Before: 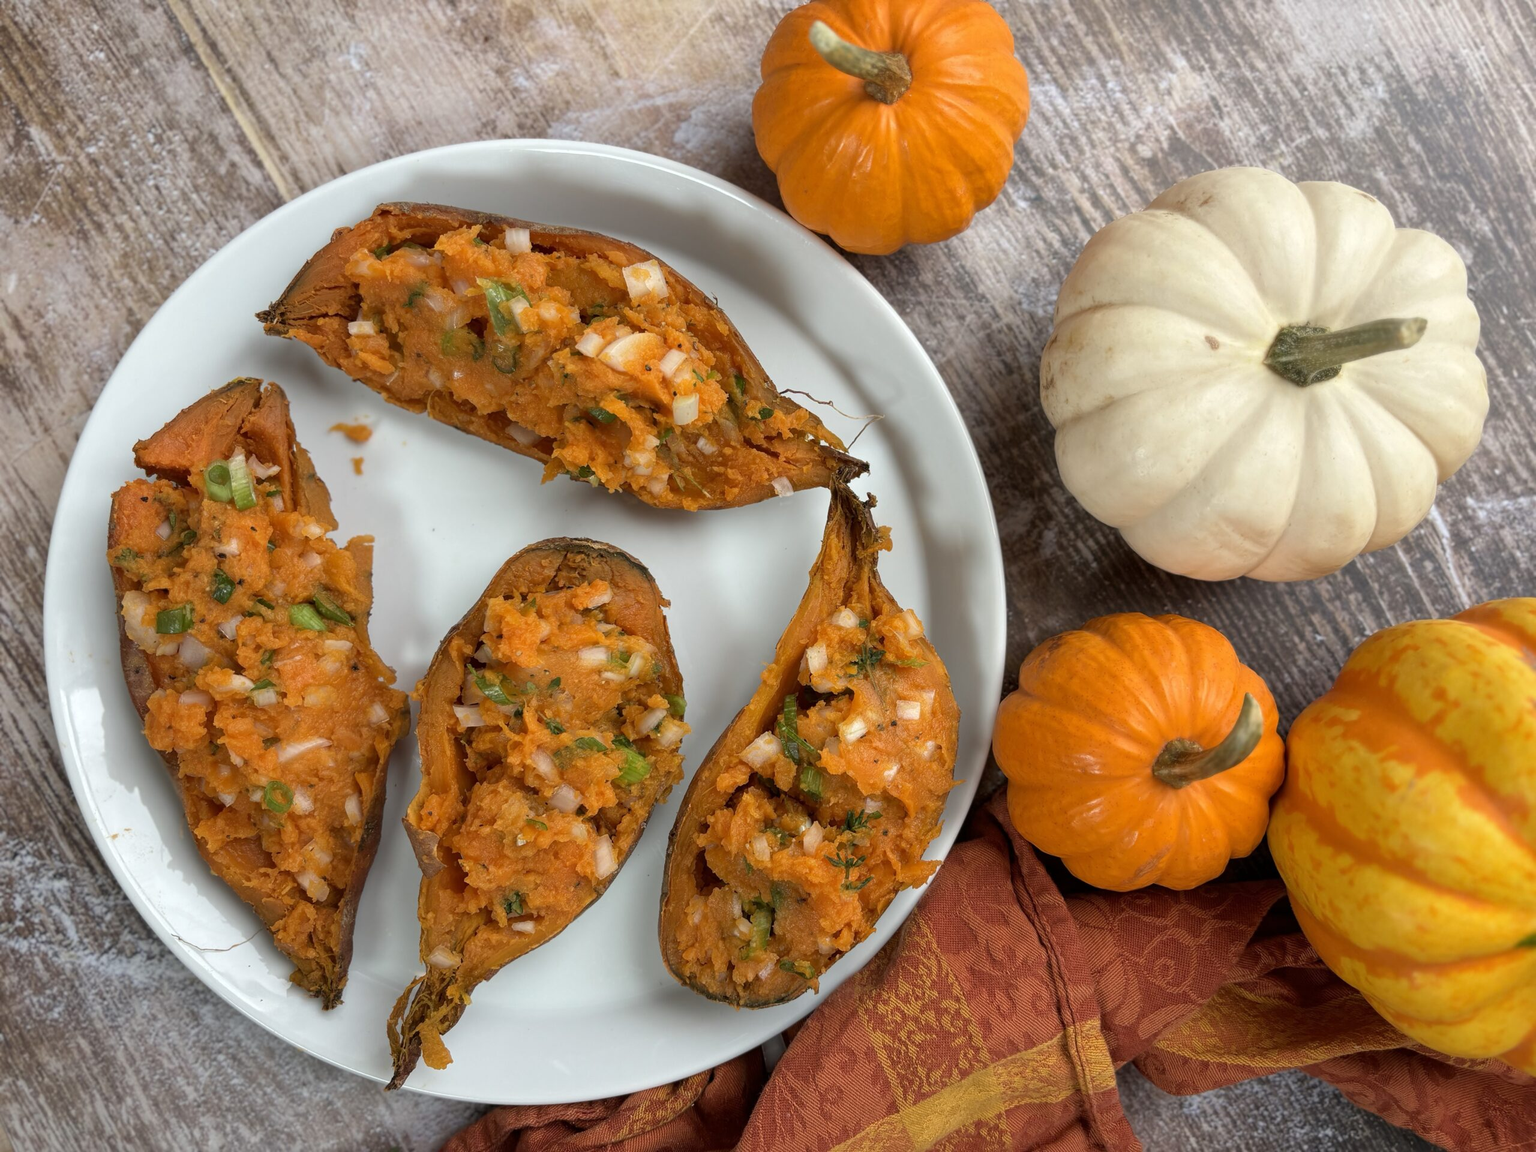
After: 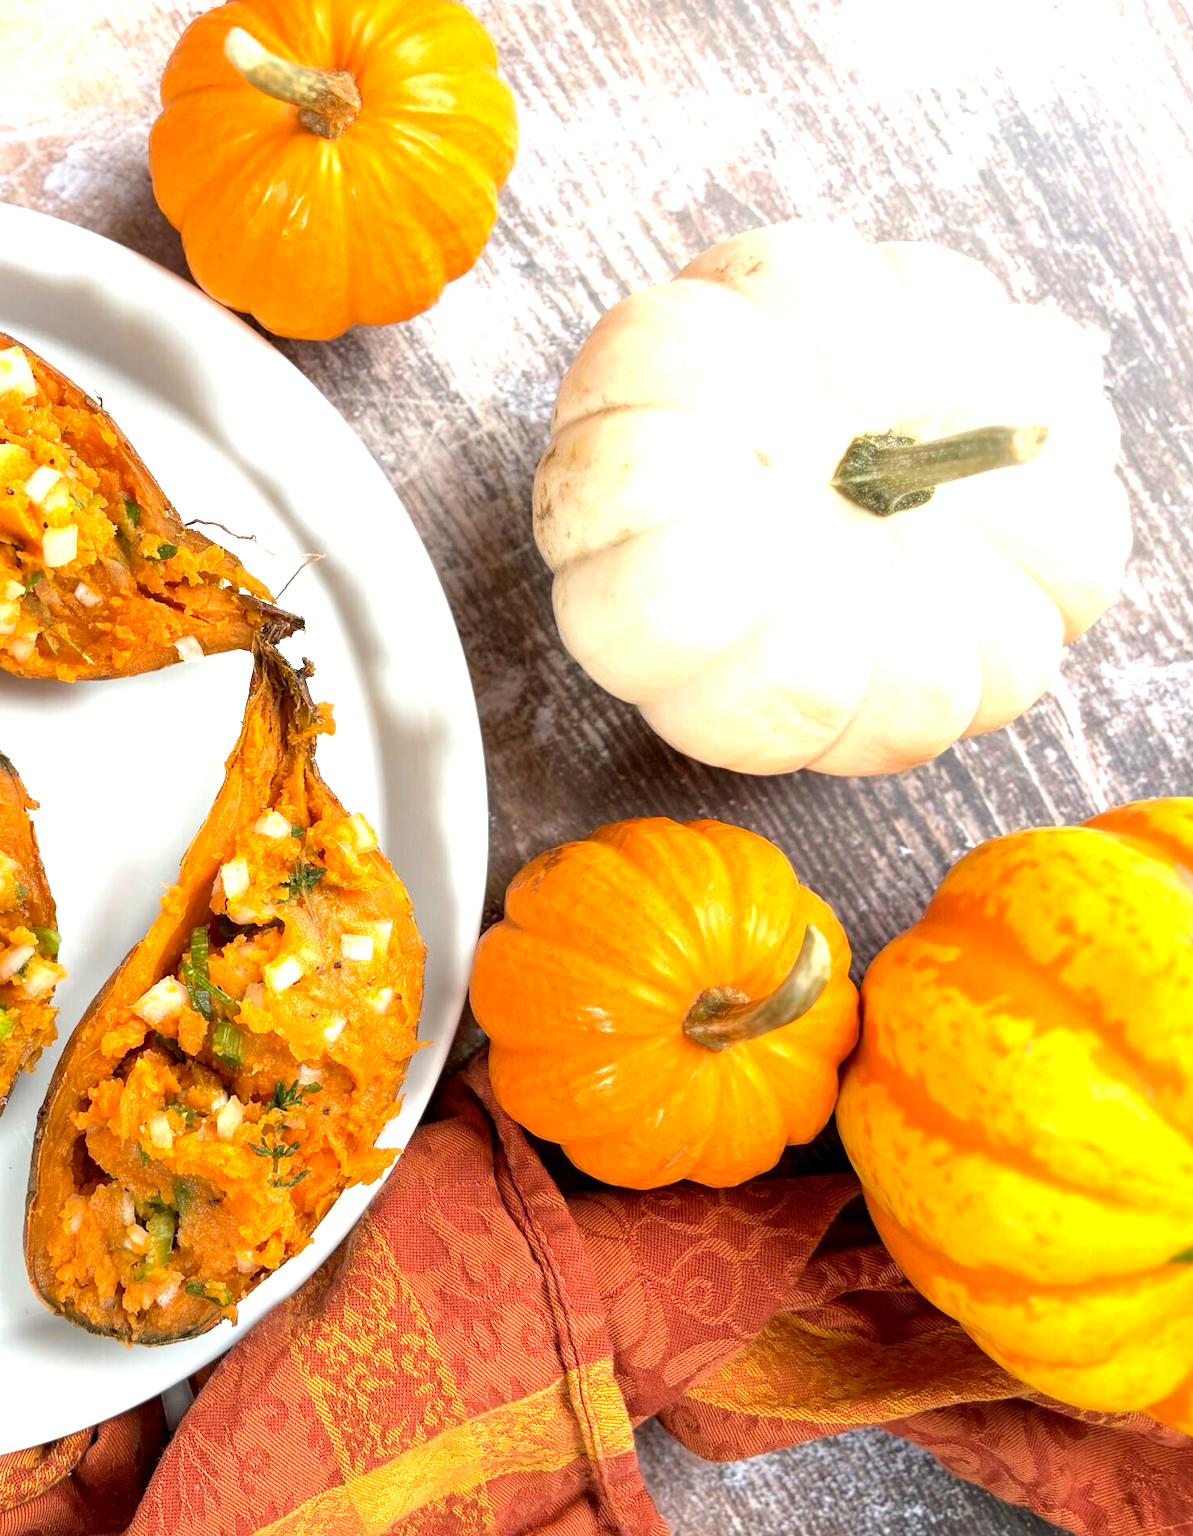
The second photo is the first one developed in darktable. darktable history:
crop: left 41.728%
exposure: black level correction 0.001, exposure 1.398 EV, compensate exposure bias true, compensate highlight preservation false
